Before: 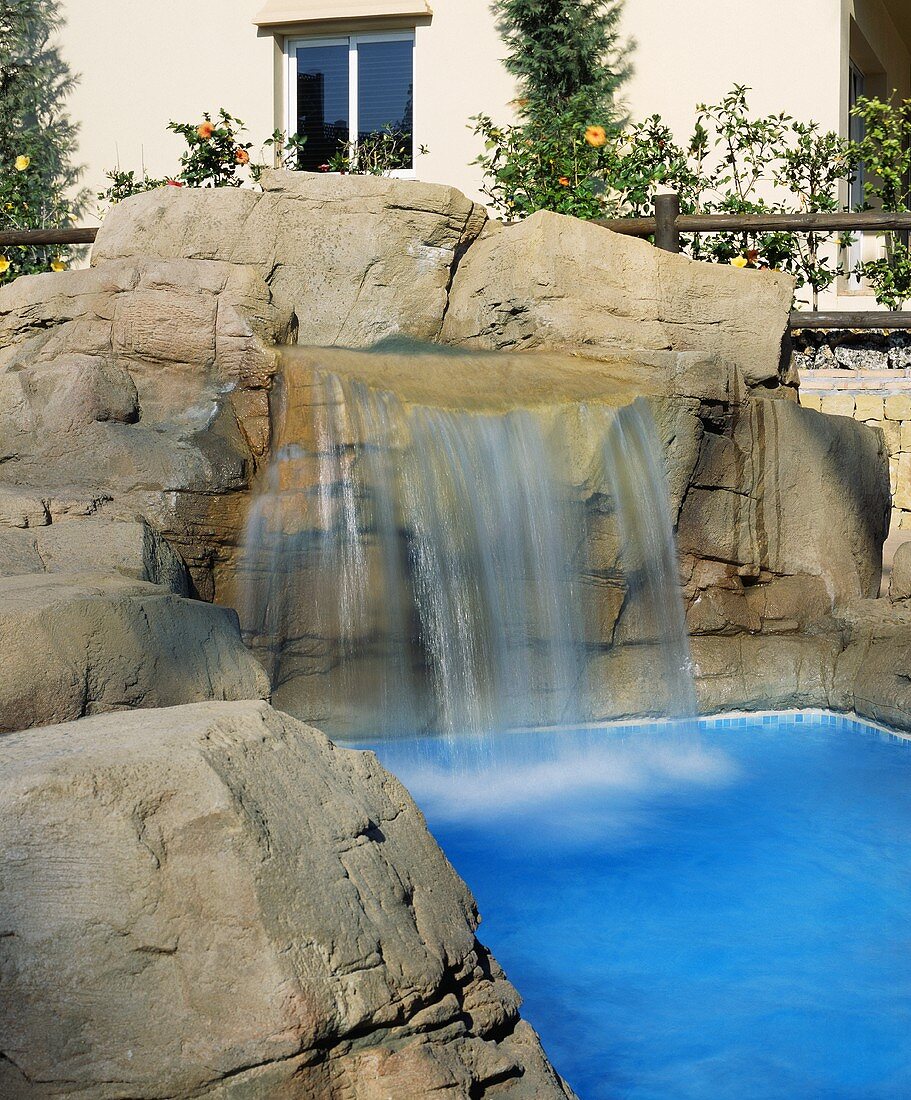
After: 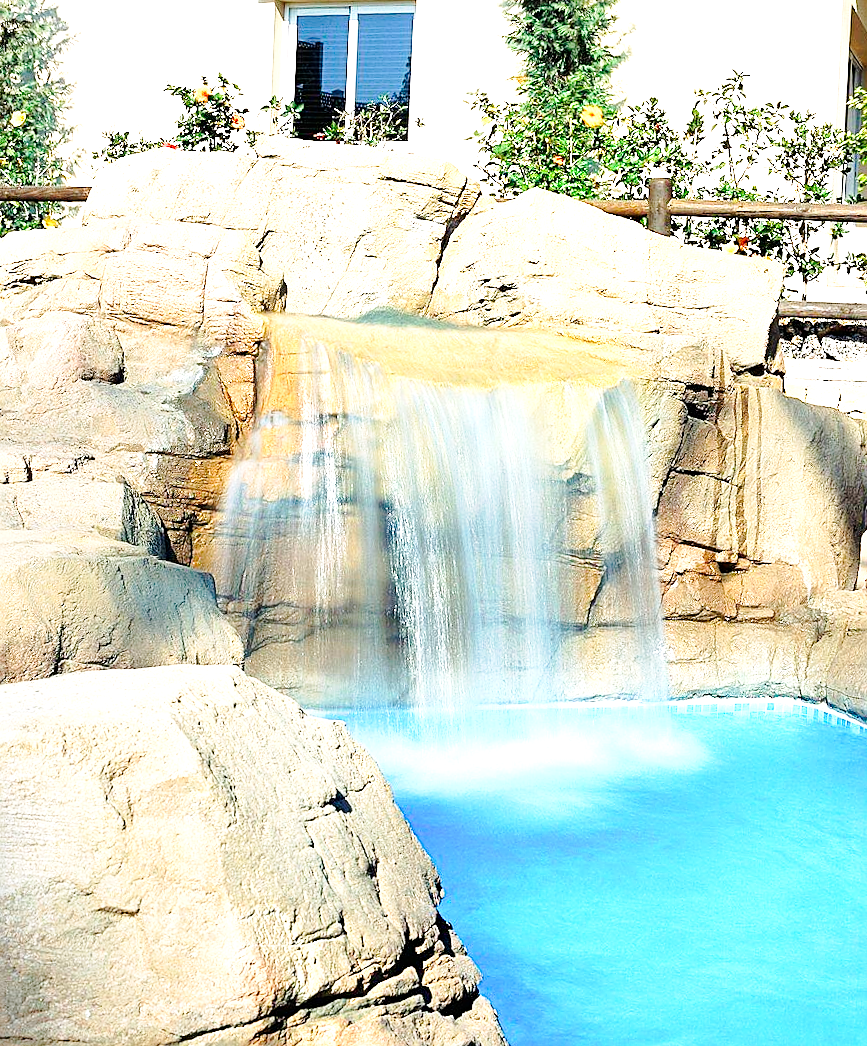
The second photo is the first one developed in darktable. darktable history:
tone curve: curves: ch0 [(0, 0) (0.035, 0.017) (0.131, 0.108) (0.279, 0.279) (0.476, 0.554) (0.617, 0.693) (0.704, 0.77) (0.801, 0.854) (0.895, 0.927) (1, 0.976)]; ch1 [(0, 0) (0.318, 0.278) (0.444, 0.427) (0.493, 0.488) (0.504, 0.497) (0.537, 0.538) (0.594, 0.616) (0.746, 0.764) (1, 1)]; ch2 [(0, 0) (0.316, 0.292) (0.381, 0.37) (0.423, 0.448) (0.476, 0.482) (0.502, 0.495) (0.529, 0.547) (0.583, 0.608) (0.639, 0.657) (0.7, 0.7) (0.861, 0.808) (1, 0.951)], preserve colors none
sharpen: on, module defaults
exposure: black level correction 0, exposure 1.753 EV, compensate exposure bias true, compensate highlight preservation false
crop and rotate: angle -2.45°
